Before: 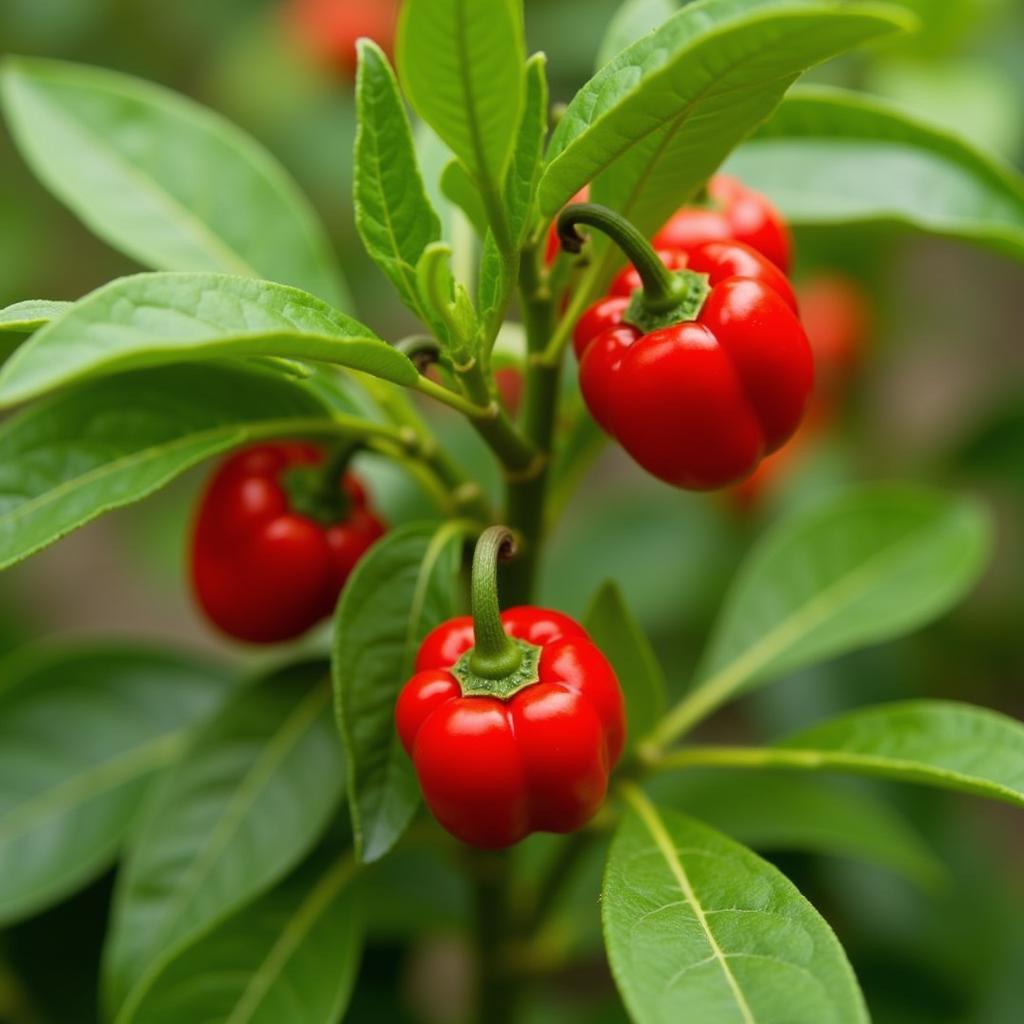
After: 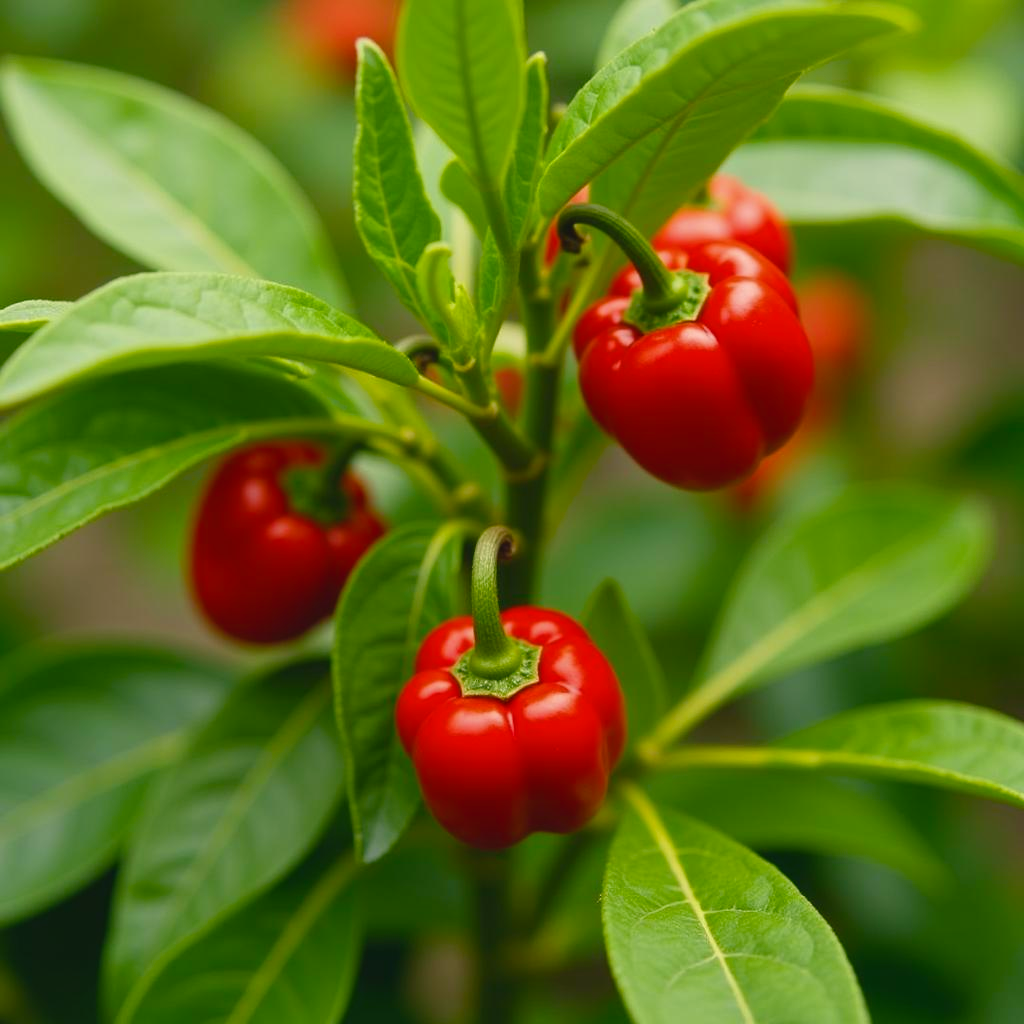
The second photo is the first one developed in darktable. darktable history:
color balance rgb: shadows lift › chroma 2%, shadows lift › hue 219.6°, power › hue 313.2°, highlights gain › chroma 3%, highlights gain › hue 75.6°, global offset › luminance 0.5%, perceptual saturation grading › global saturation 15.33%, perceptual saturation grading › highlights -19.33%, perceptual saturation grading › shadows 20%, global vibrance 20%
color zones: curves: ch0 [(0.068, 0.464) (0.25, 0.5) (0.48, 0.508) (0.75, 0.536) (0.886, 0.476) (0.967, 0.456)]; ch1 [(0.066, 0.456) (0.25, 0.5) (0.616, 0.508) (0.746, 0.56) (0.934, 0.444)]
